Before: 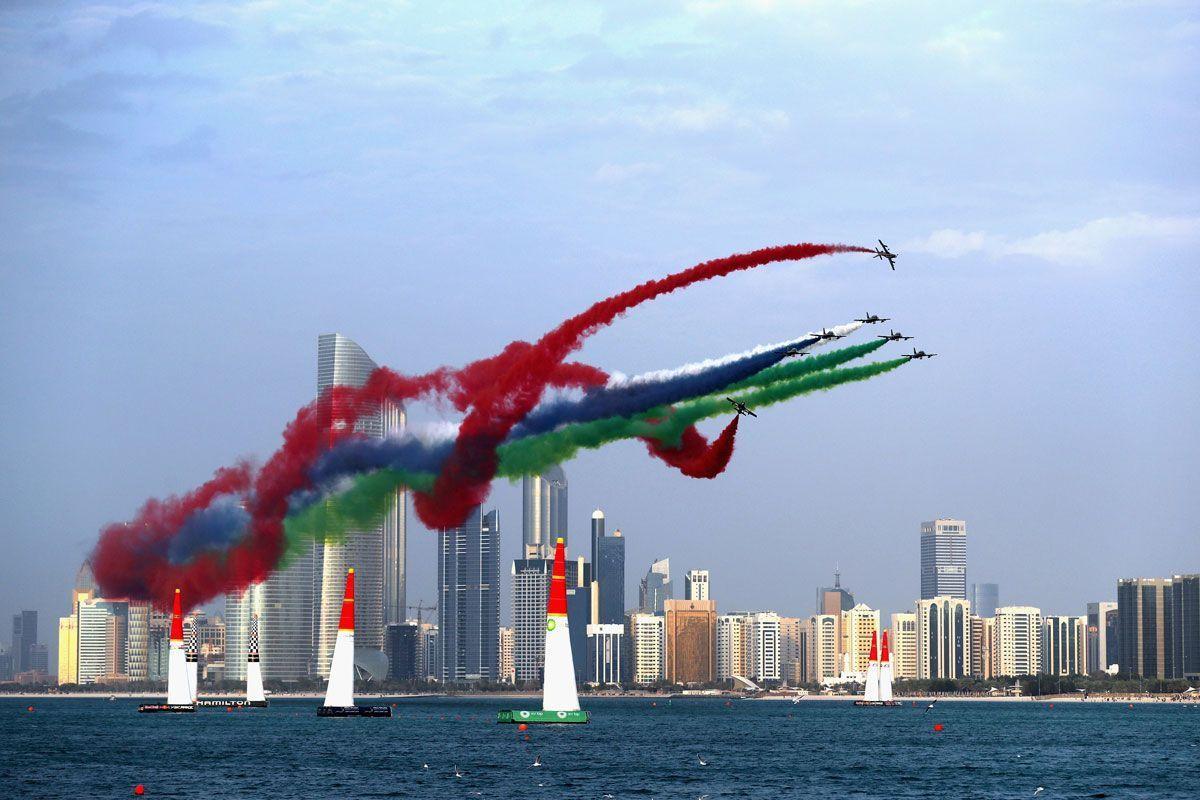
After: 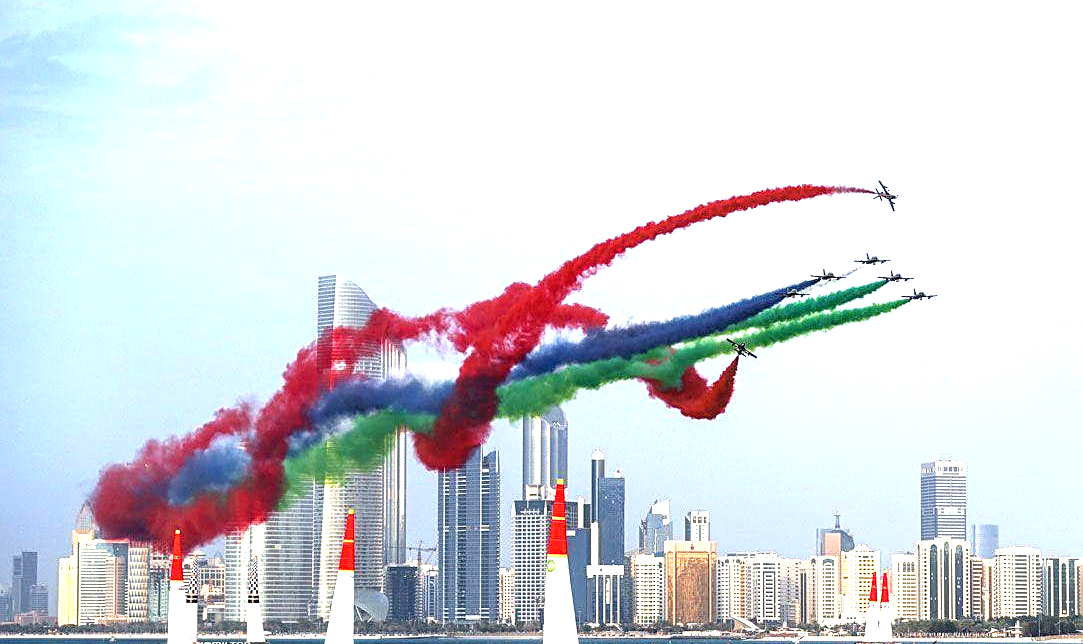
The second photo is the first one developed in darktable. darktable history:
exposure: black level correction 0, exposure 1.2 EV, compensate exposure bias true, compensate highlight preservation false
local contrast: detail 130%
crop: top 7.49%, right 9.717%, bottom 11.943%
vignetting: fall-off start 116.67%, fall-off radius 59.26%, brightness -0.31, saturation -0.056
sharpen: on, module defaults
